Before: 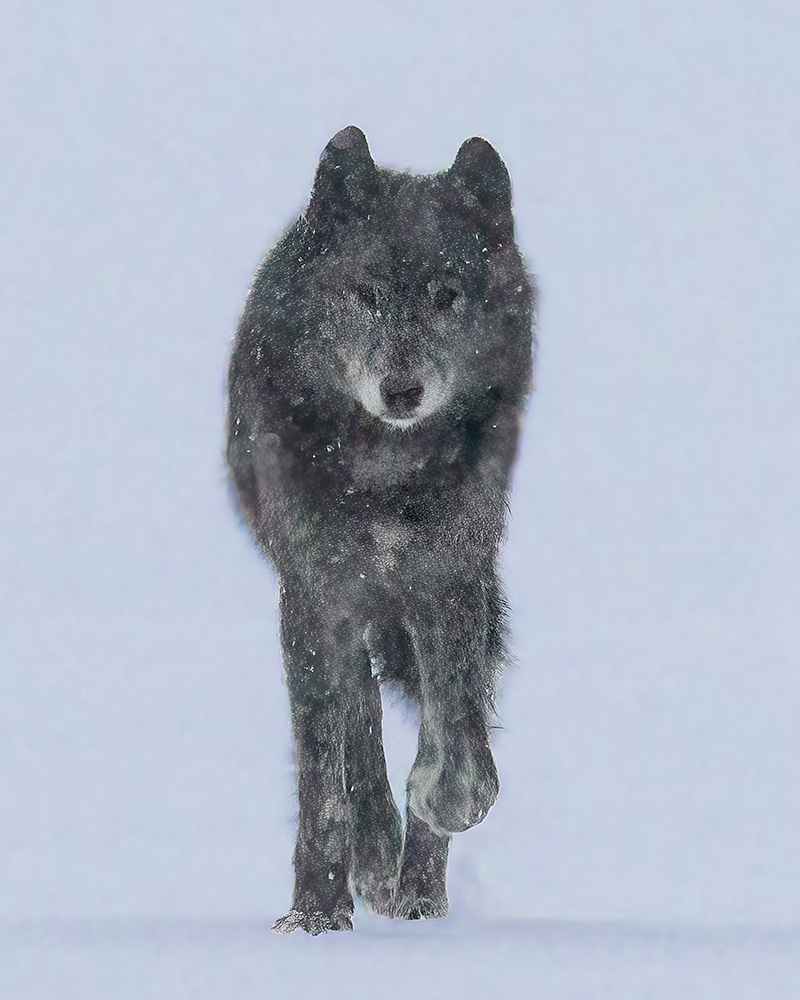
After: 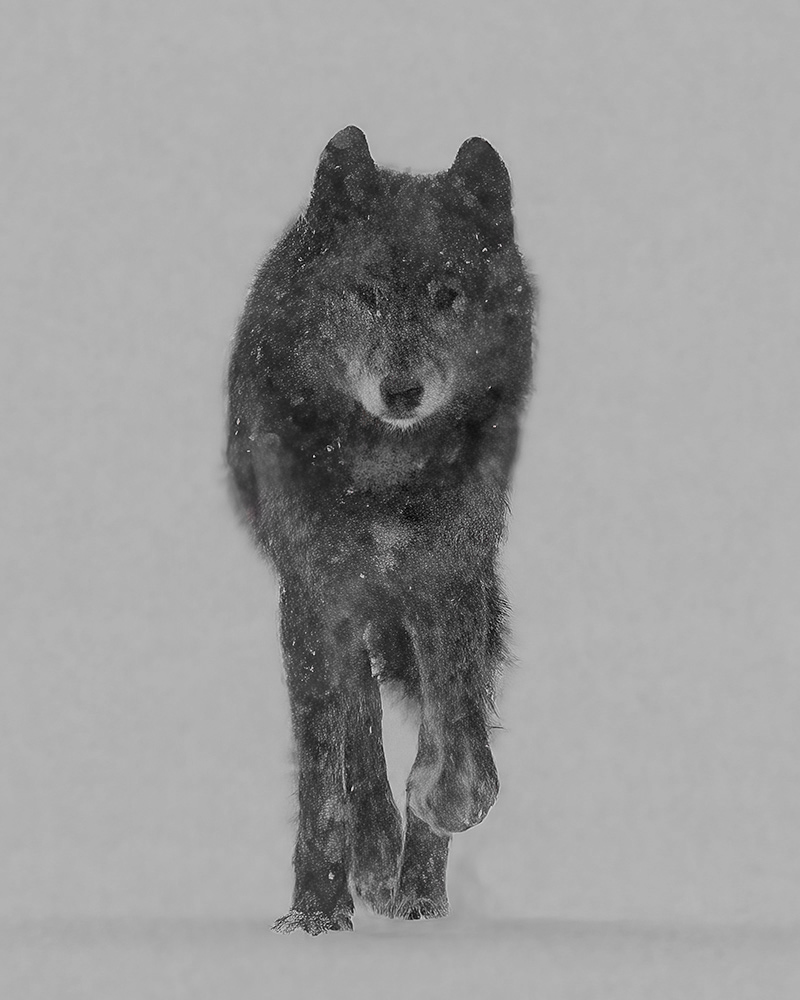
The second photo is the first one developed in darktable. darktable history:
exposure: exposure -0.492 EV, compensate highlight preservation false
color zones: curves: ch0 [(0, 0.65) (0.096, 0.644) (0.221, 0.539) (0.429, 0.5) (0.571, 0.5) (0.714, 0.5) (0.857, 0.5) (1, 0.65)]; ch1 [(0, 0.5) (0.143, 0.5) (0.257, -0.002) (0.429, 0.04) (0.571, -0.001) (0.714, -0.015) (0.857, 0.024) (1, 0.5)]
